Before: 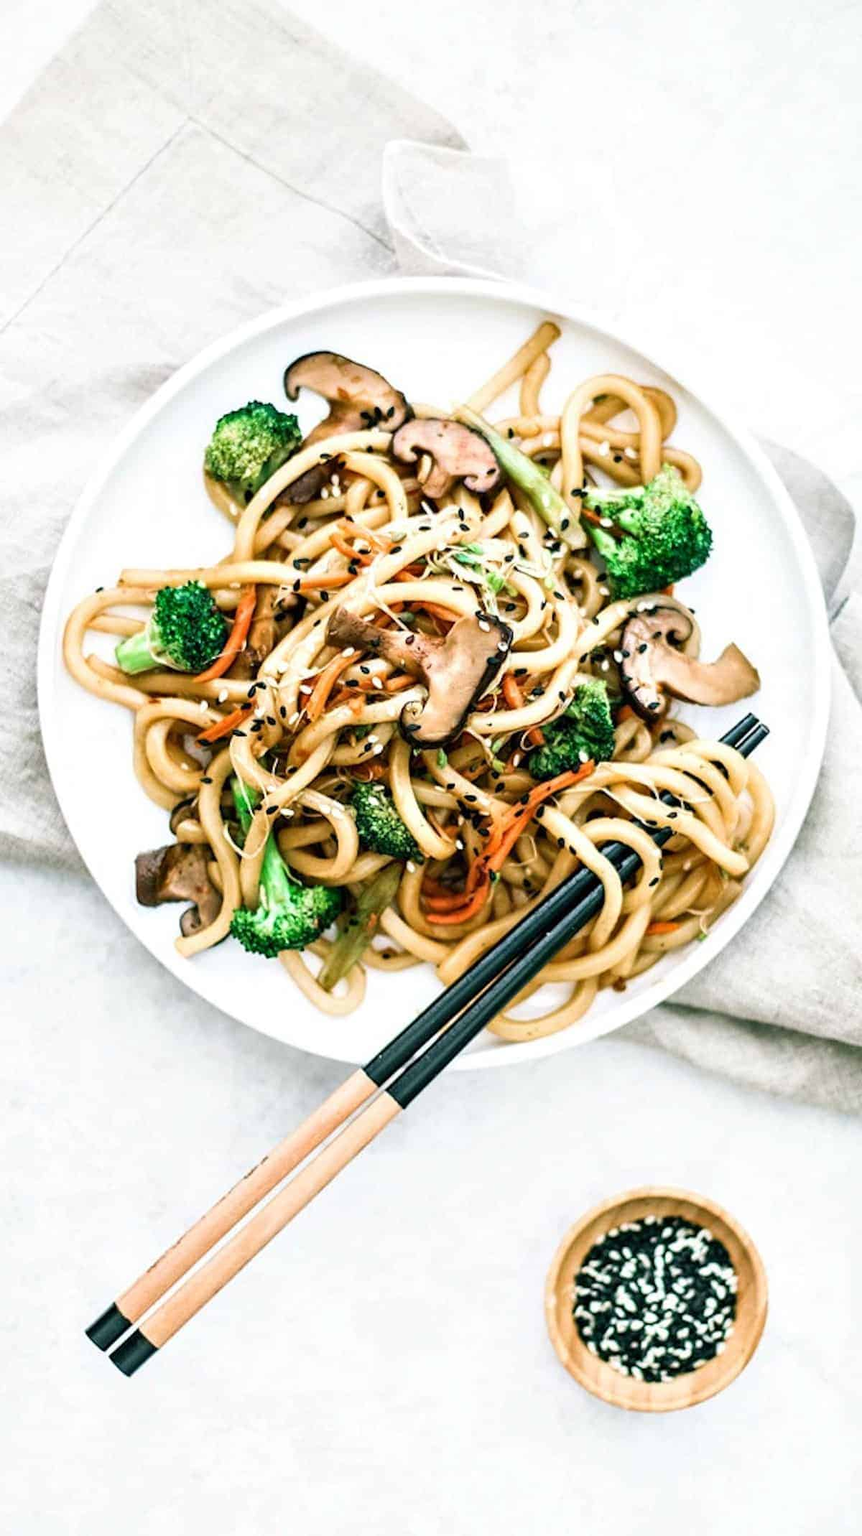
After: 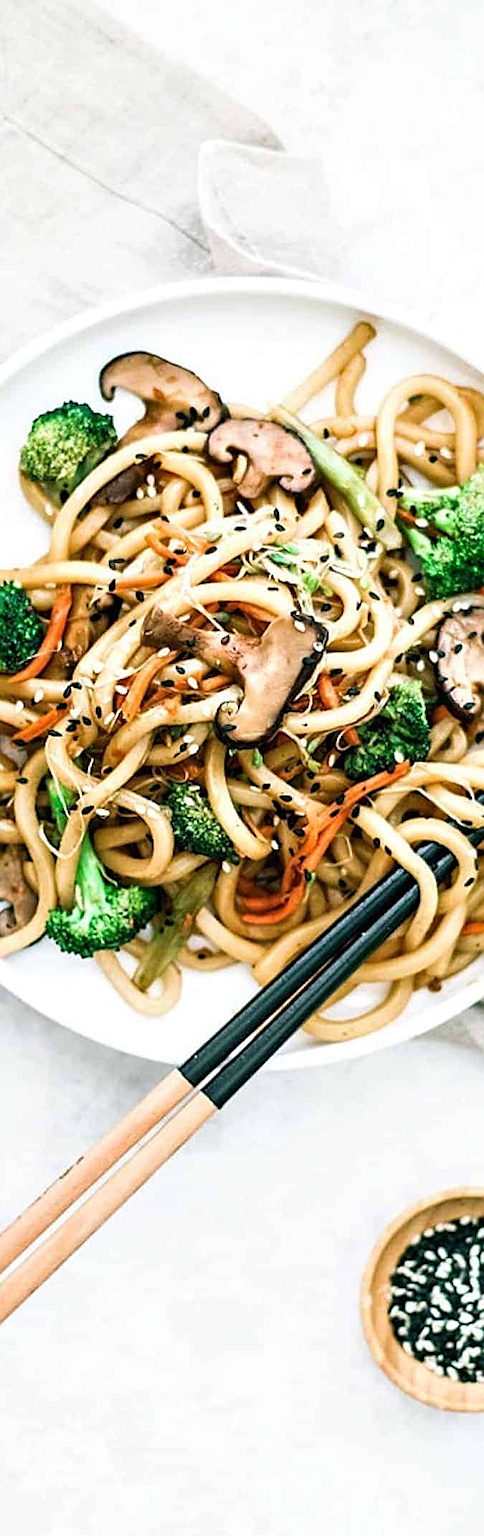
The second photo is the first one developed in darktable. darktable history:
sharpen: on, module defaults
crop: left 21.496%, right 22.254%
